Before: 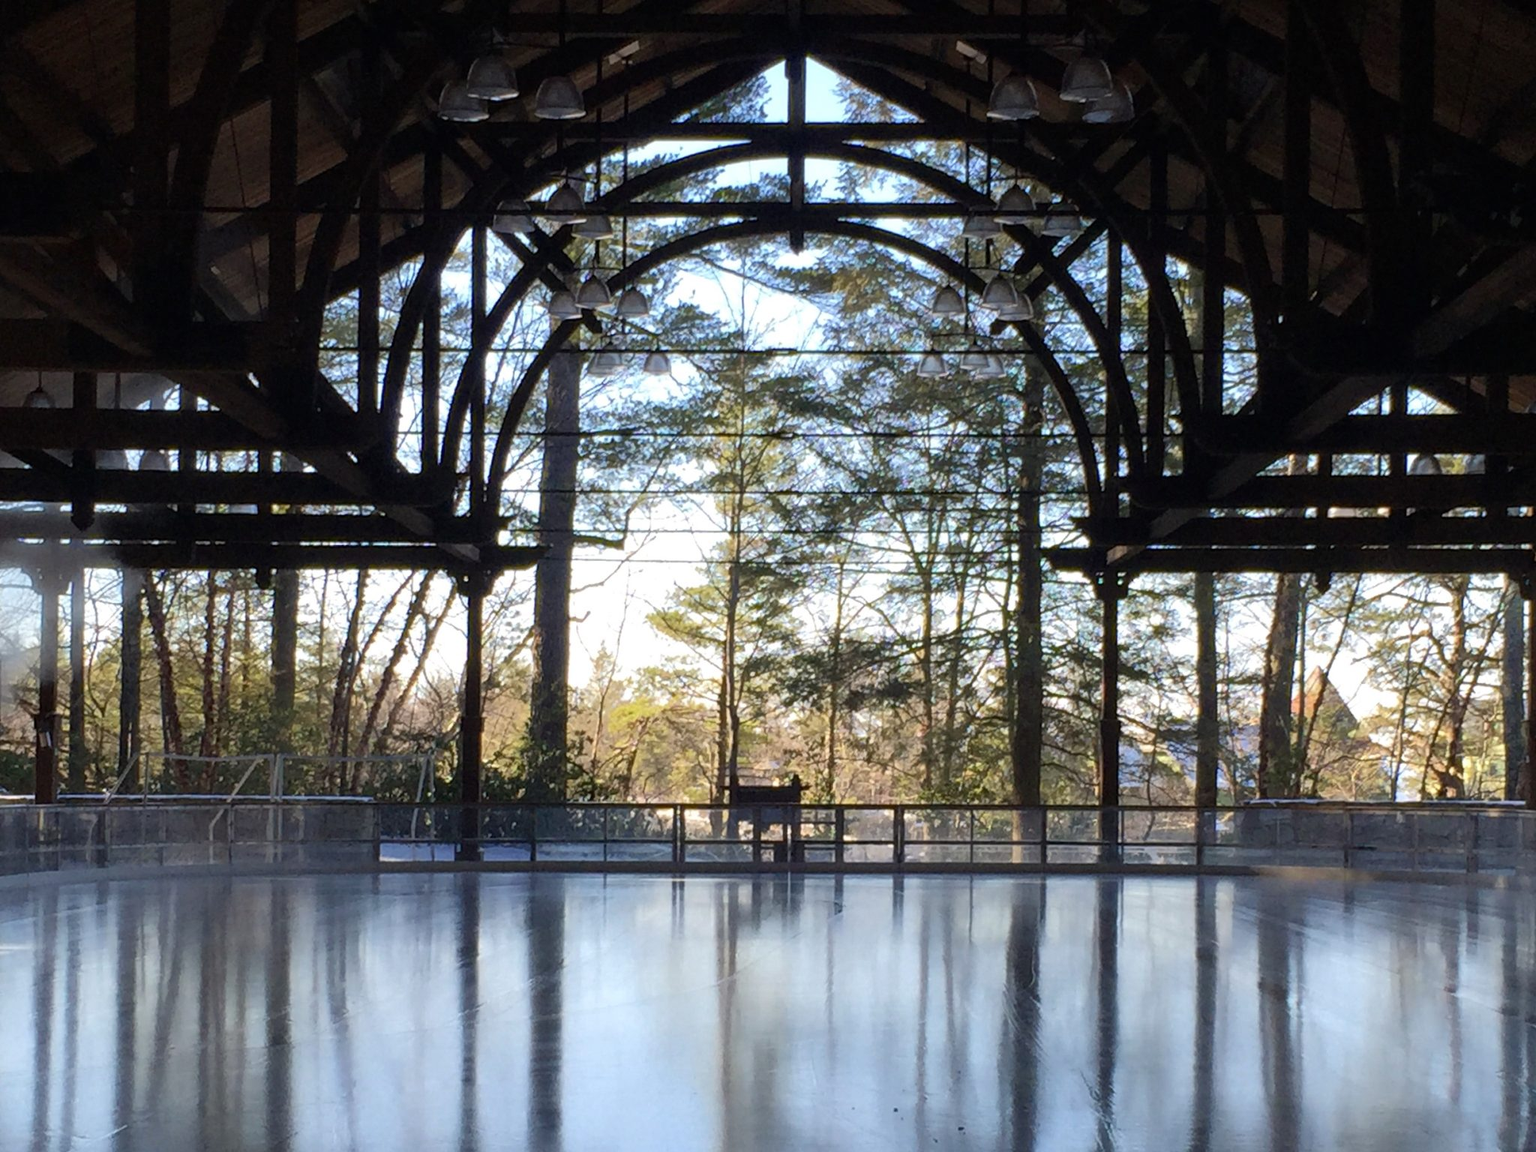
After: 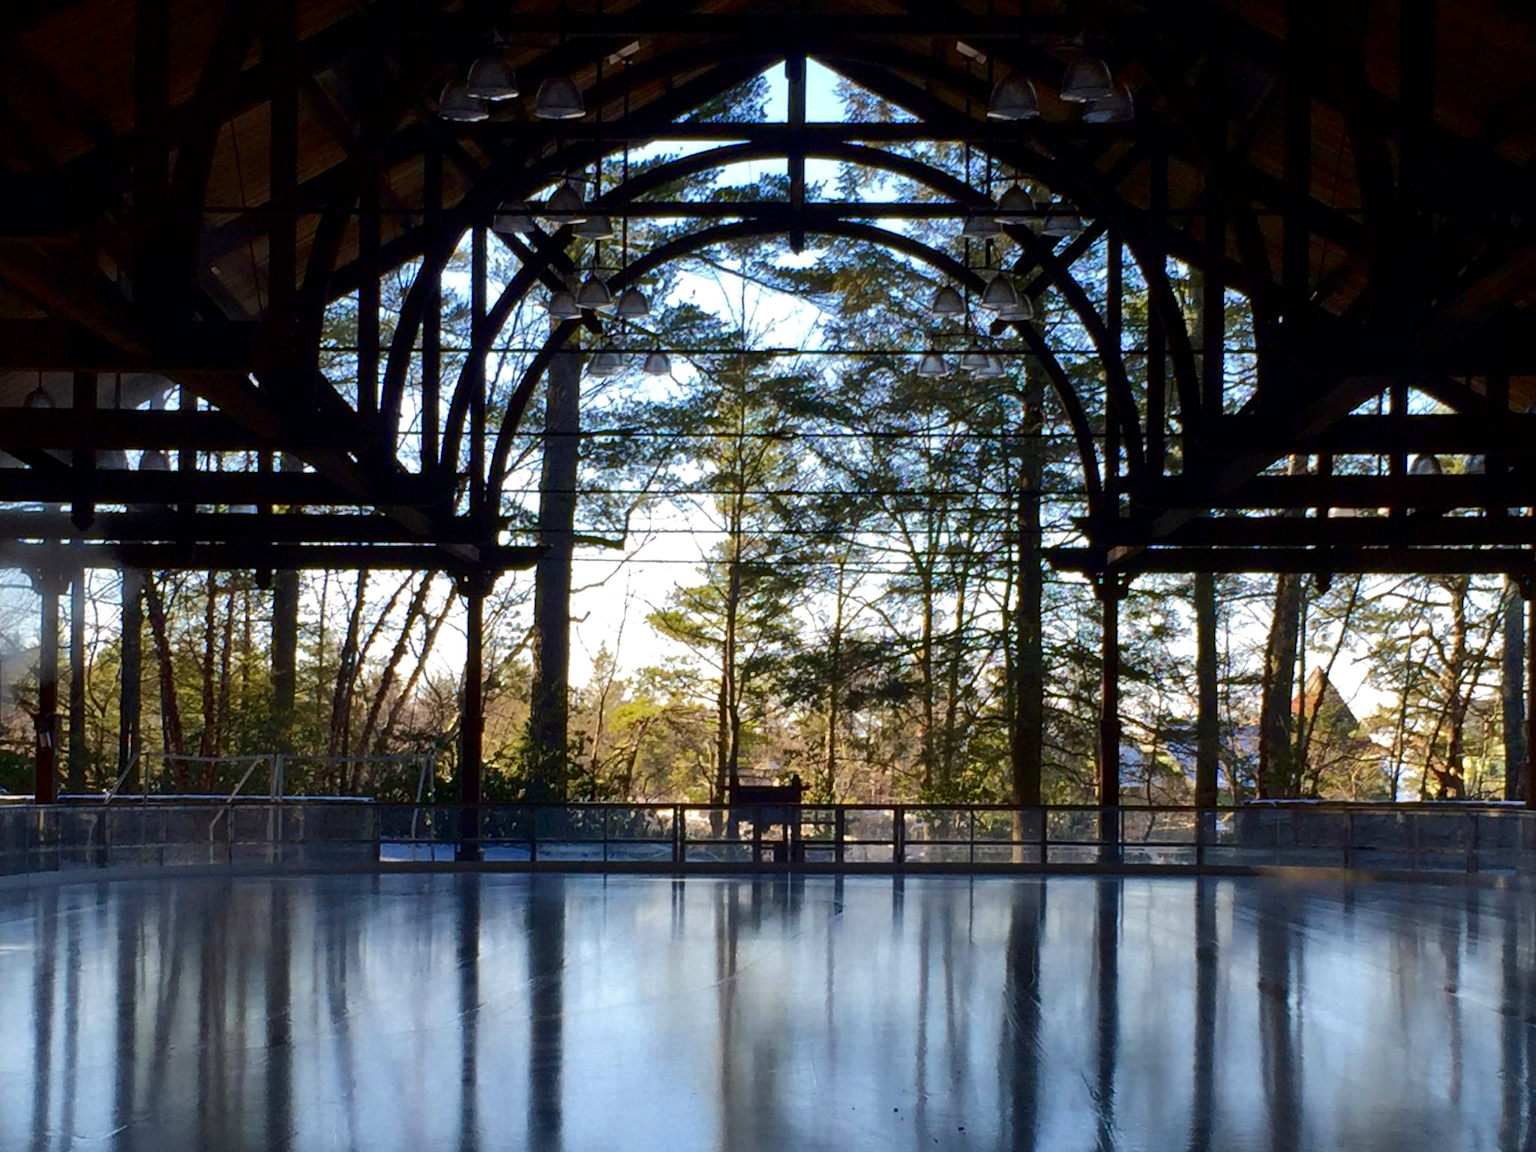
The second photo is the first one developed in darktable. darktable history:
exposure: black level correction 0.001, exposure 0.017 EV, compensate highlight preservation false
shadows and highlights: shadows 32.14, highlights -31.47, soften with gaussian
contrast brightness saturation: brightness -0.251, saturation 0.204
